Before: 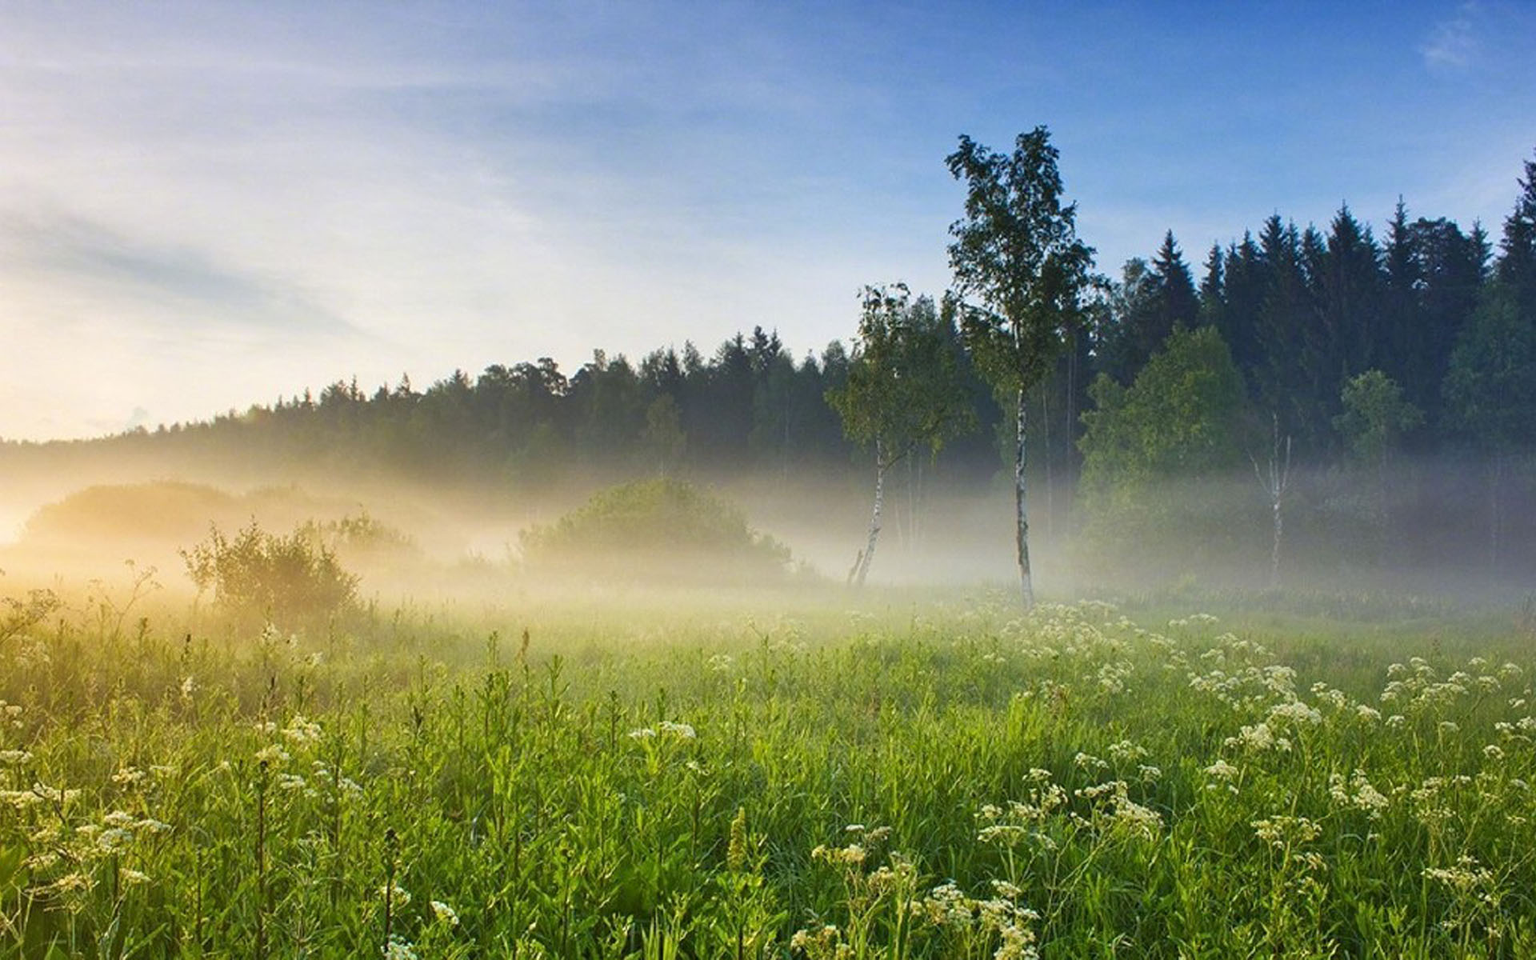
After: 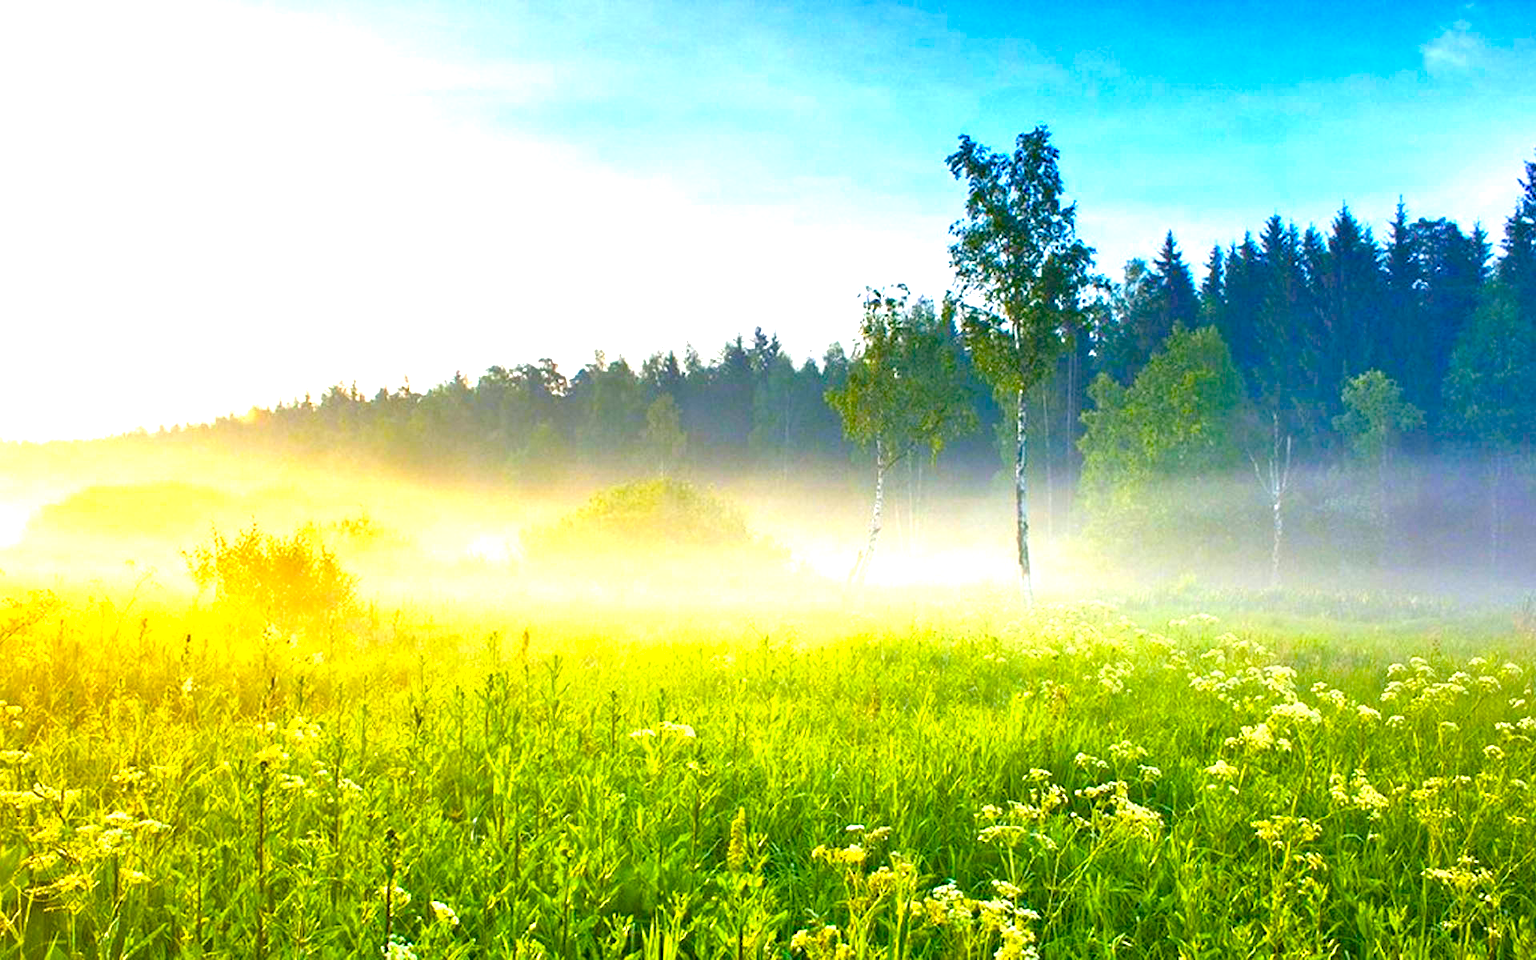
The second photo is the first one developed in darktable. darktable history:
exposure: black level correction 0, exposure 1.473 EV, compensate highlight preservation false
color balance rgb: global offset › luminance -0.318%, global offset › chroma 0.11%, global offset › hue 166.39°, linear chroma grading › global chroma 14.499%, perceptual saturation grading › global saturation 34.608%, perceptual saturation grading › highlights -29.806%, perceptual saturation grading › shadows 35.43%, global vibrance 43.014%
